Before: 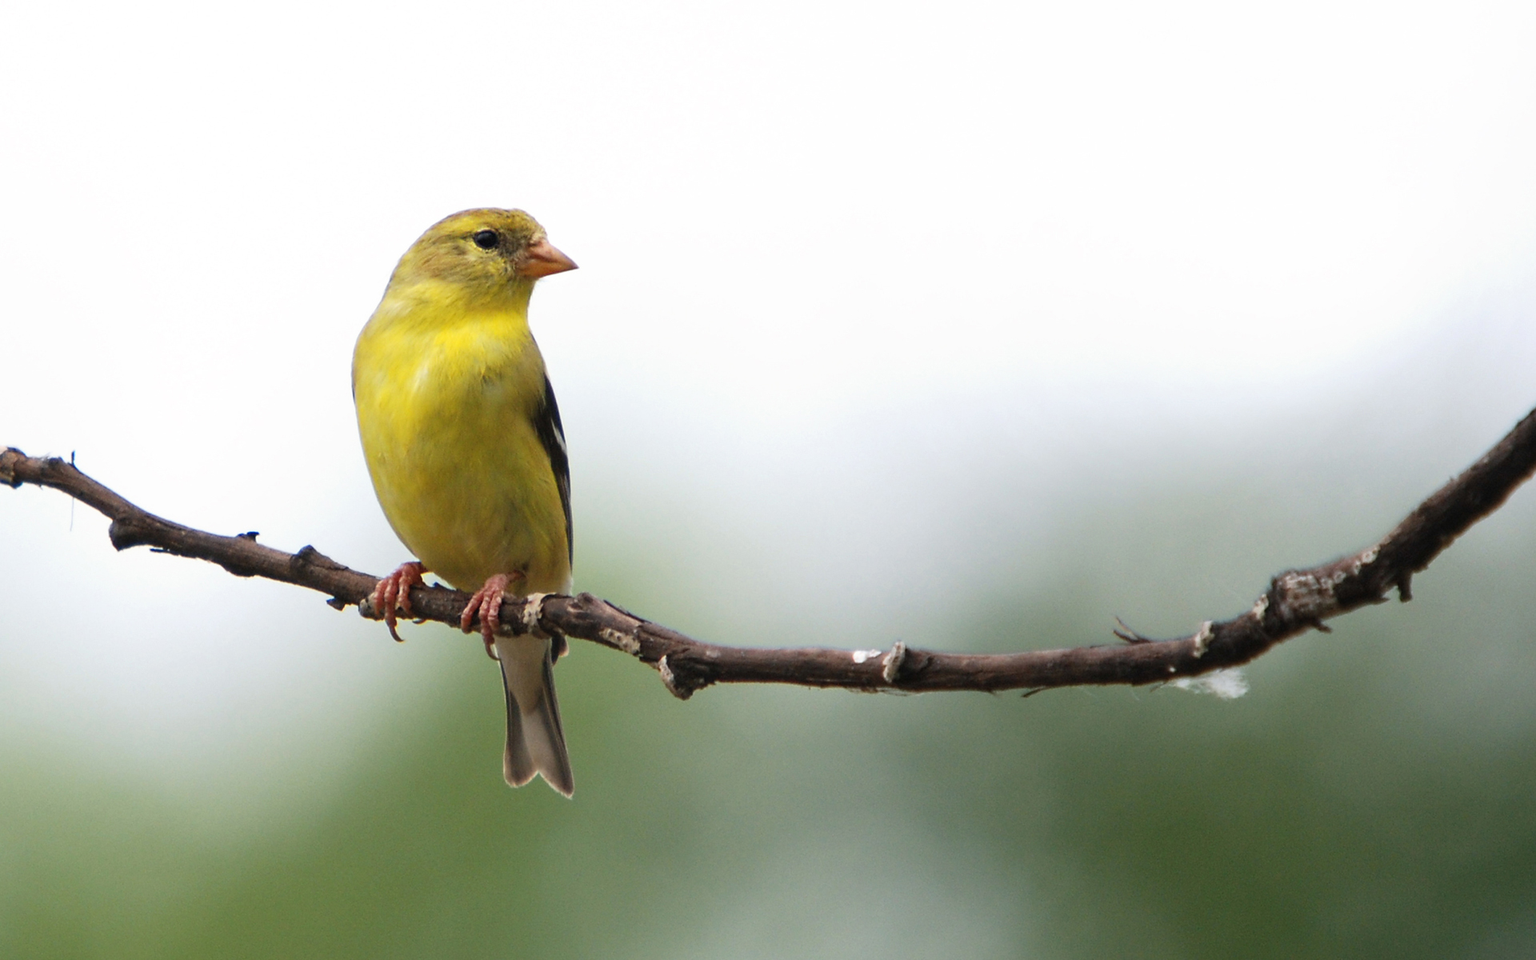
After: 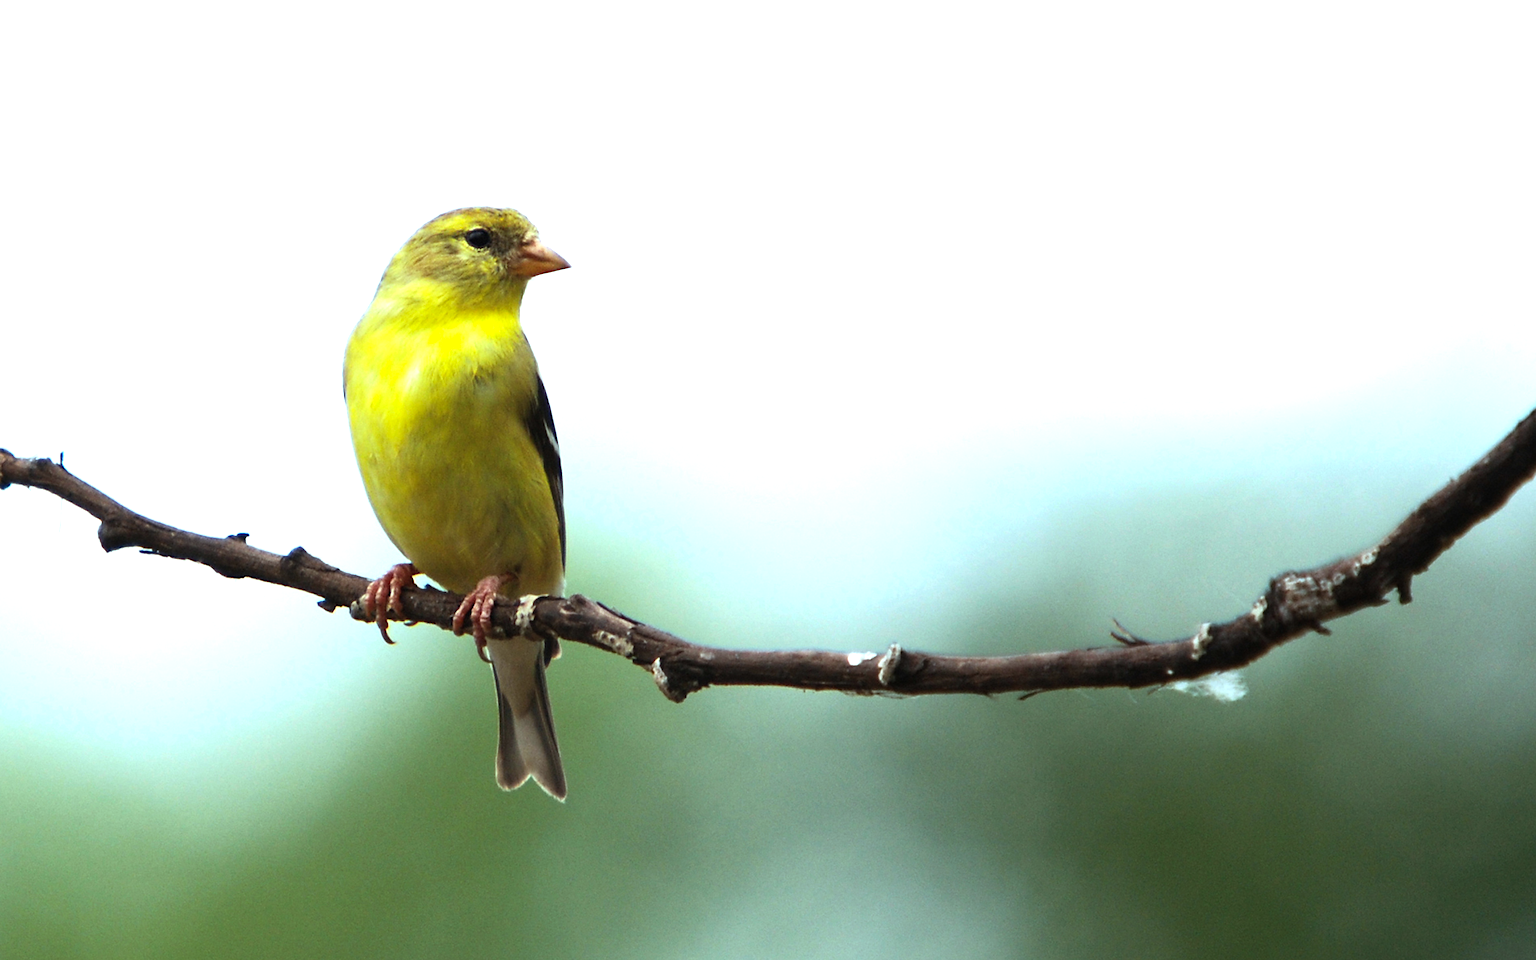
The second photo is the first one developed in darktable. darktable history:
color balance rgb: highlights gain › luminance 15.433%, highlights gain › chroma 3.908%, highlights gain › hue 210.65°, perceptual saturation grading › global saturation 0.659%, perceptual brilliance grading › global brilliance 14.507%, perceptual brilliance grading › shadows -35.1%, global vibrance 20%
crop and rotate: left 0.83%, top 0.347%, bottom 0.375%
